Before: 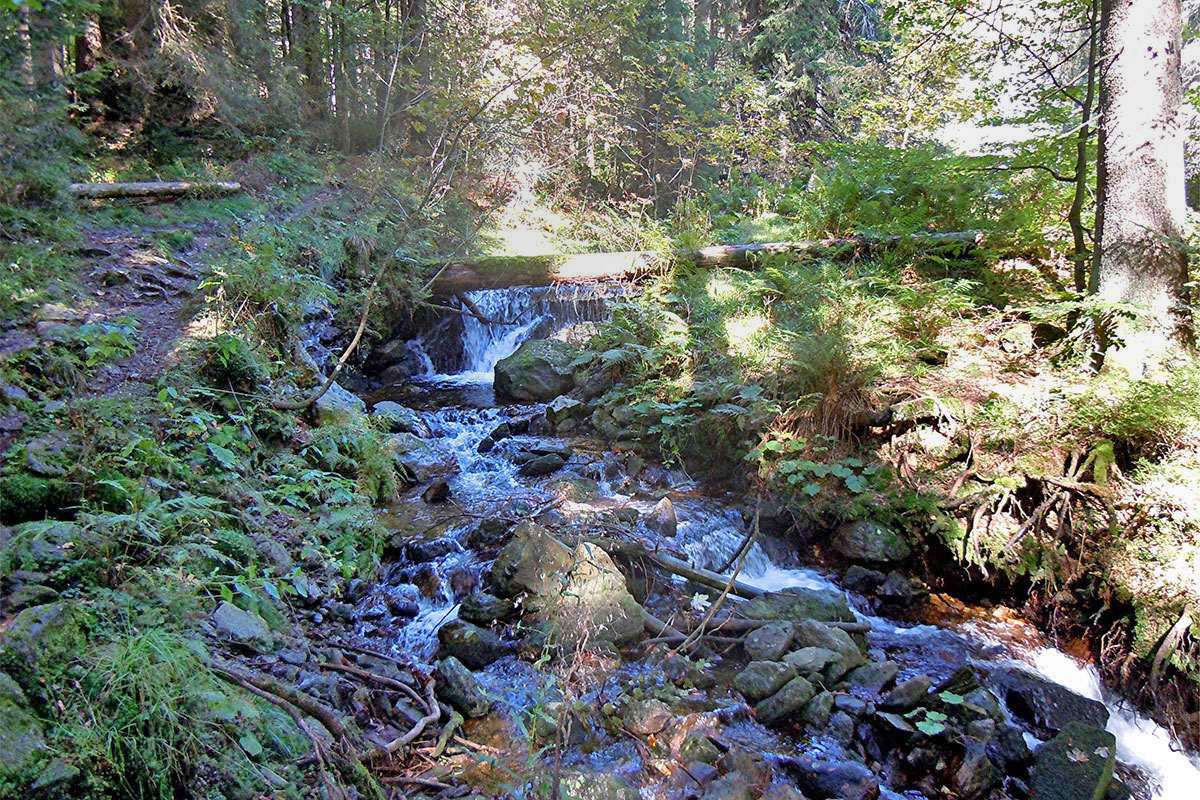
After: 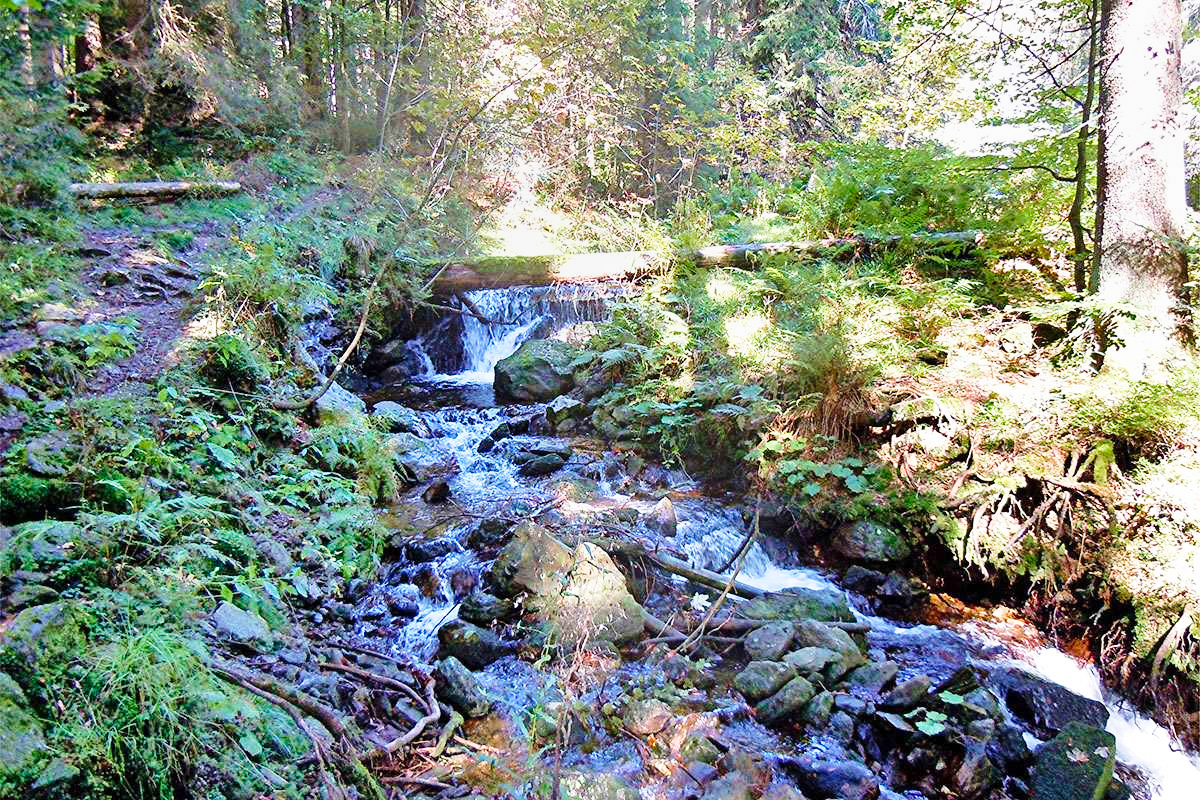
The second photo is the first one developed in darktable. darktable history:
velvia: on, module defaults
base curve: curves: ch0 [(0, 0) (0.028, 0.03) (0.121, 0.232) (0.46, 0.748) (0.859, 0.968) (1, 1)], preserve colors none
